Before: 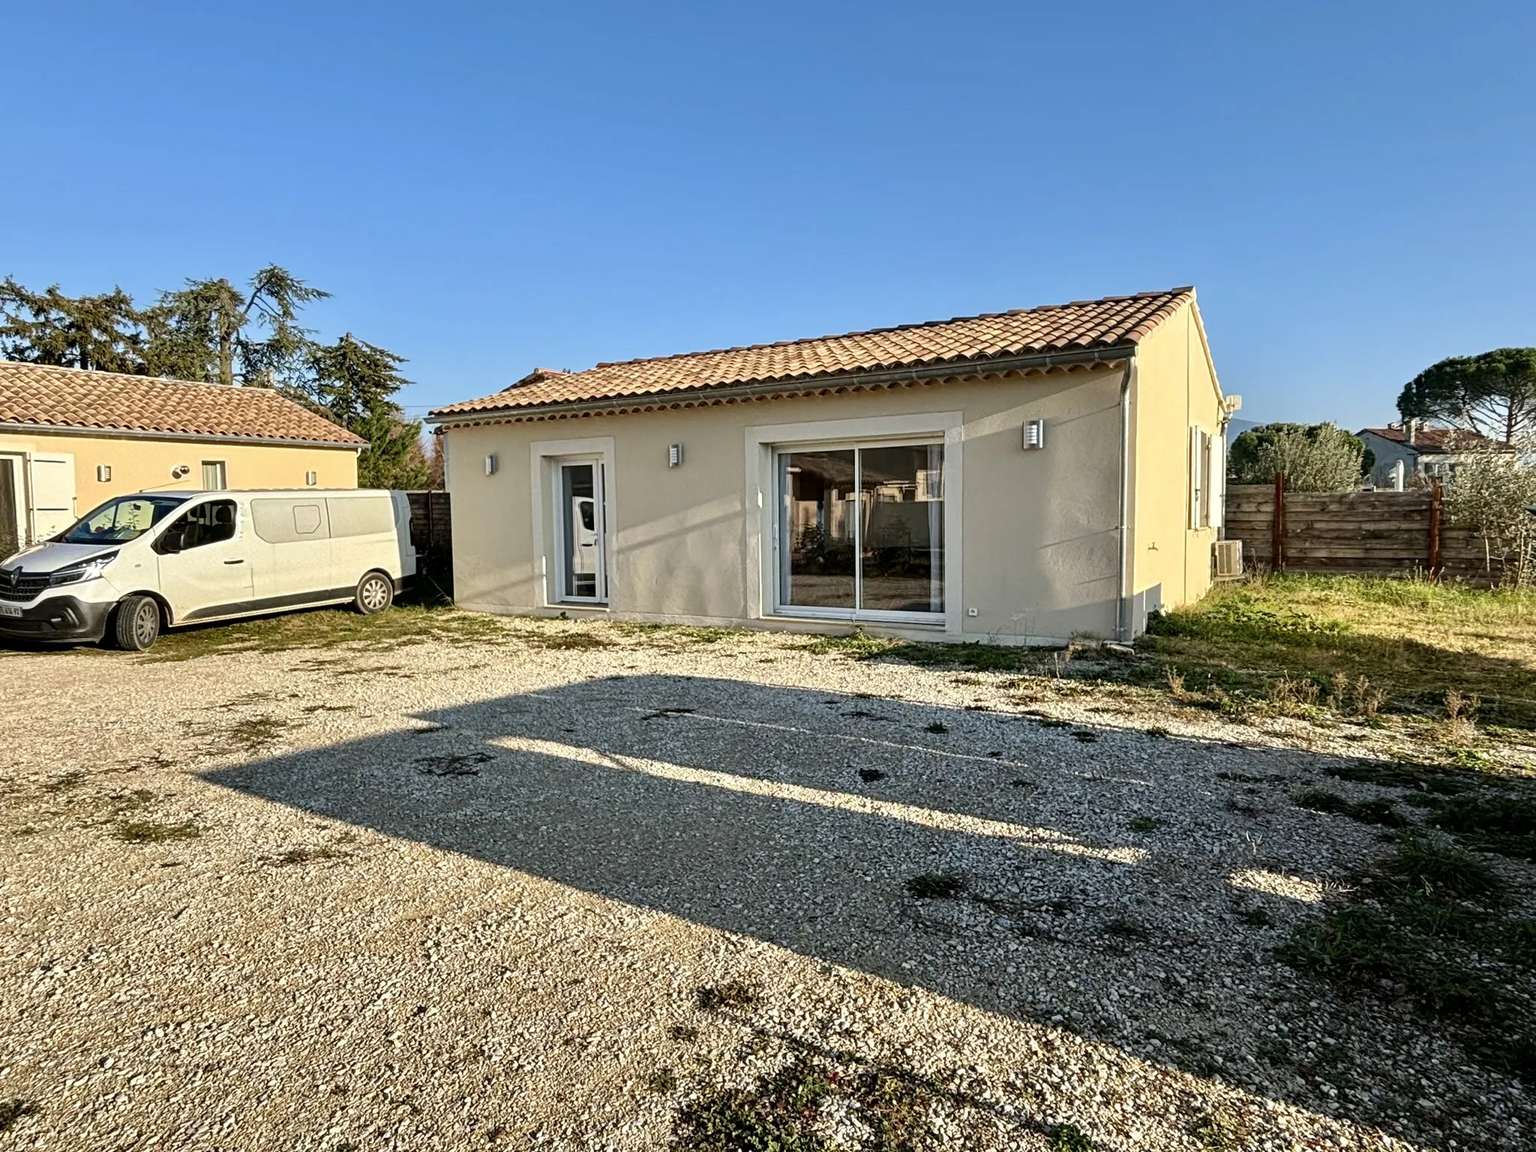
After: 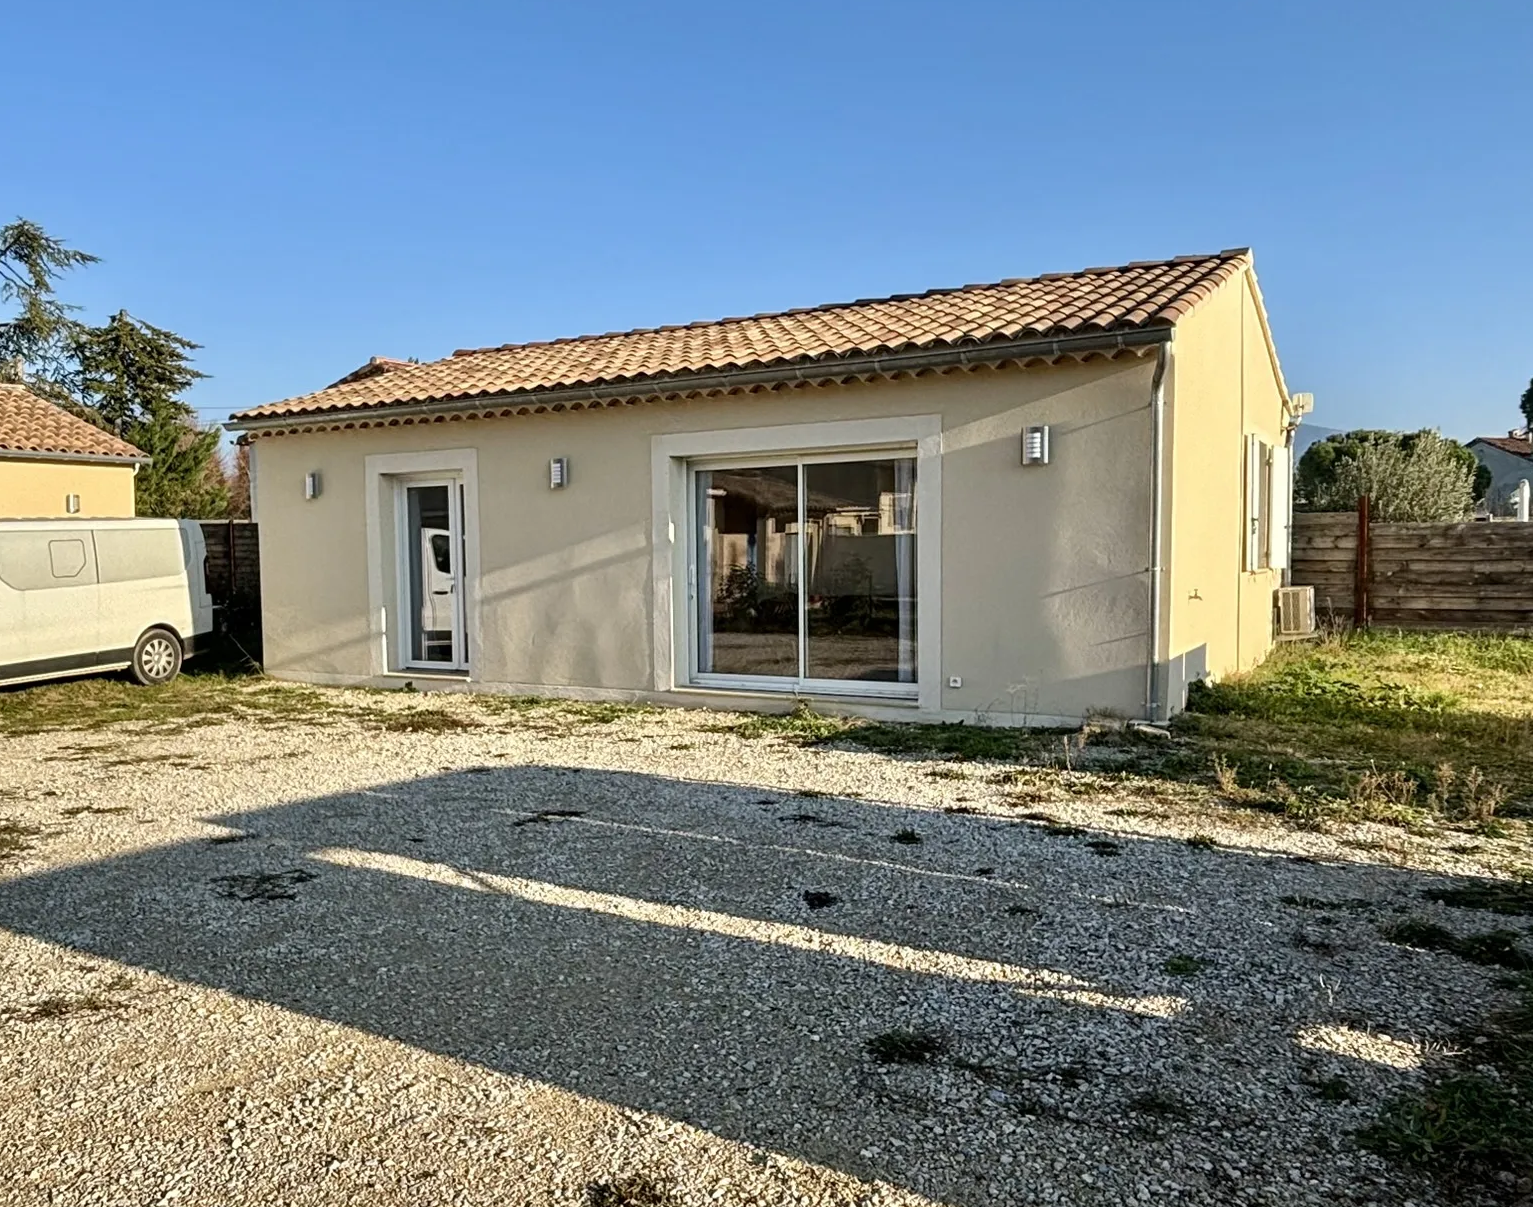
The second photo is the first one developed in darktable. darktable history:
crop: left 16.72%, top 8.777%, right 8.418%, bottom 12.631%
